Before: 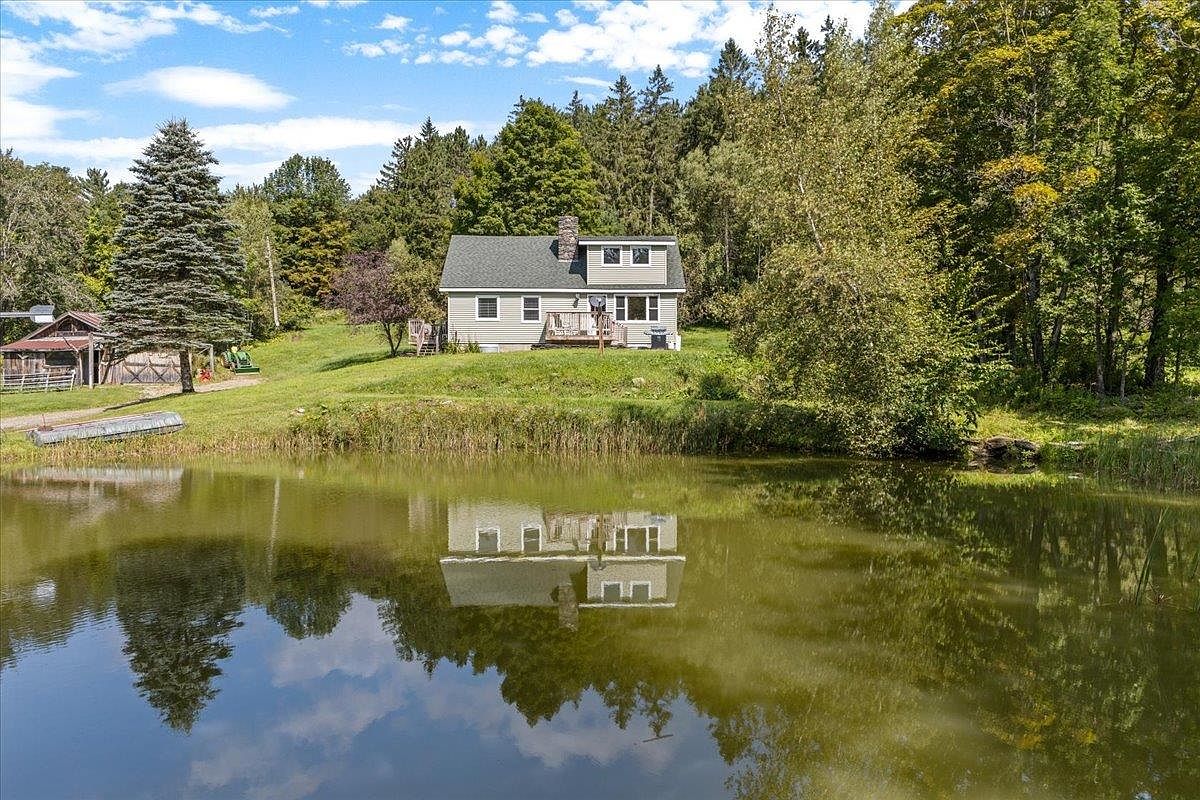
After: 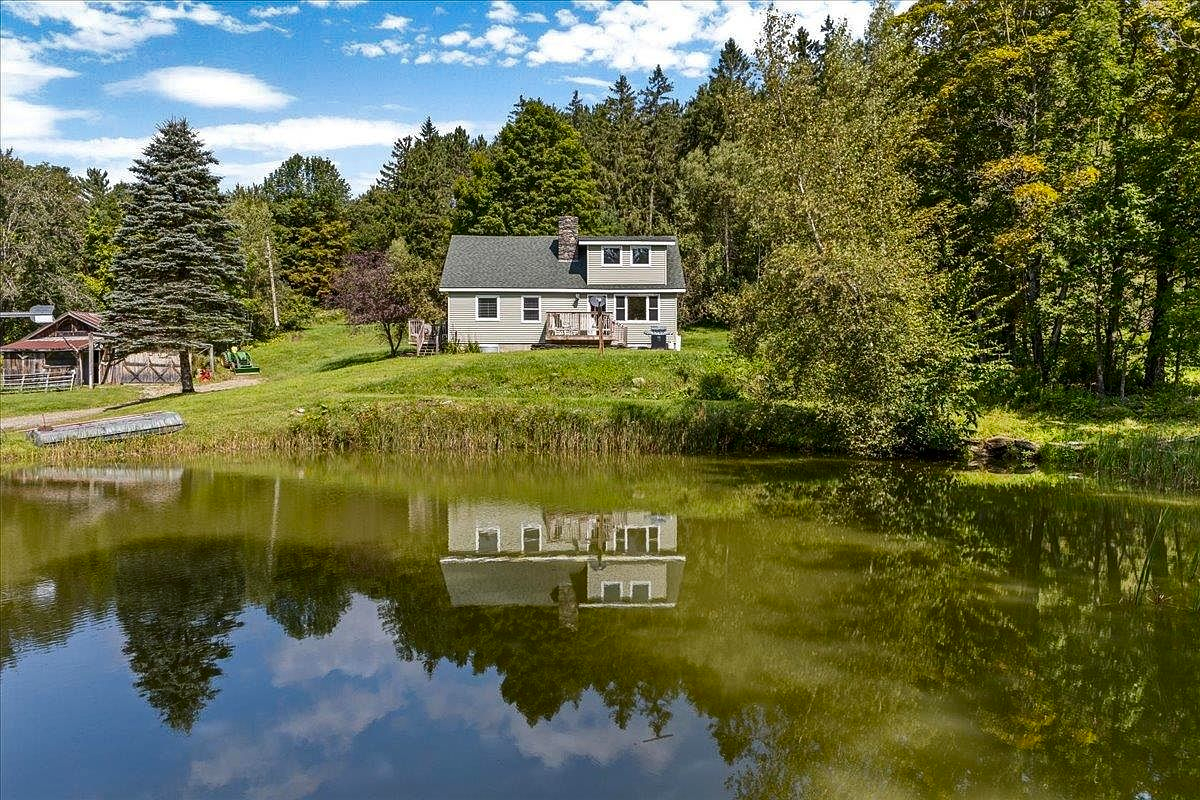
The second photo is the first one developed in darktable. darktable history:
shadows and highlights: white point adjustment 0.1, highlights -70, soften with gaussian
contrast brightness saturation: contrast 0.07, brightness -0.14, saturation 0.11
